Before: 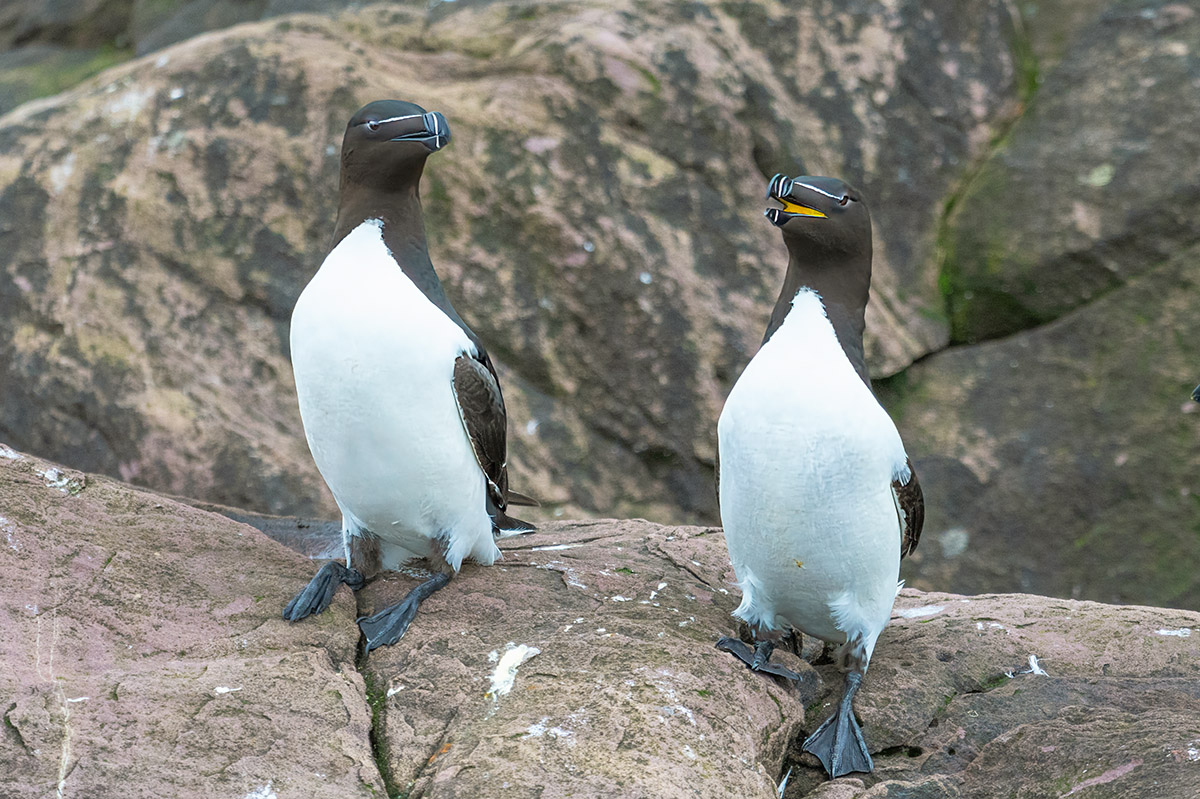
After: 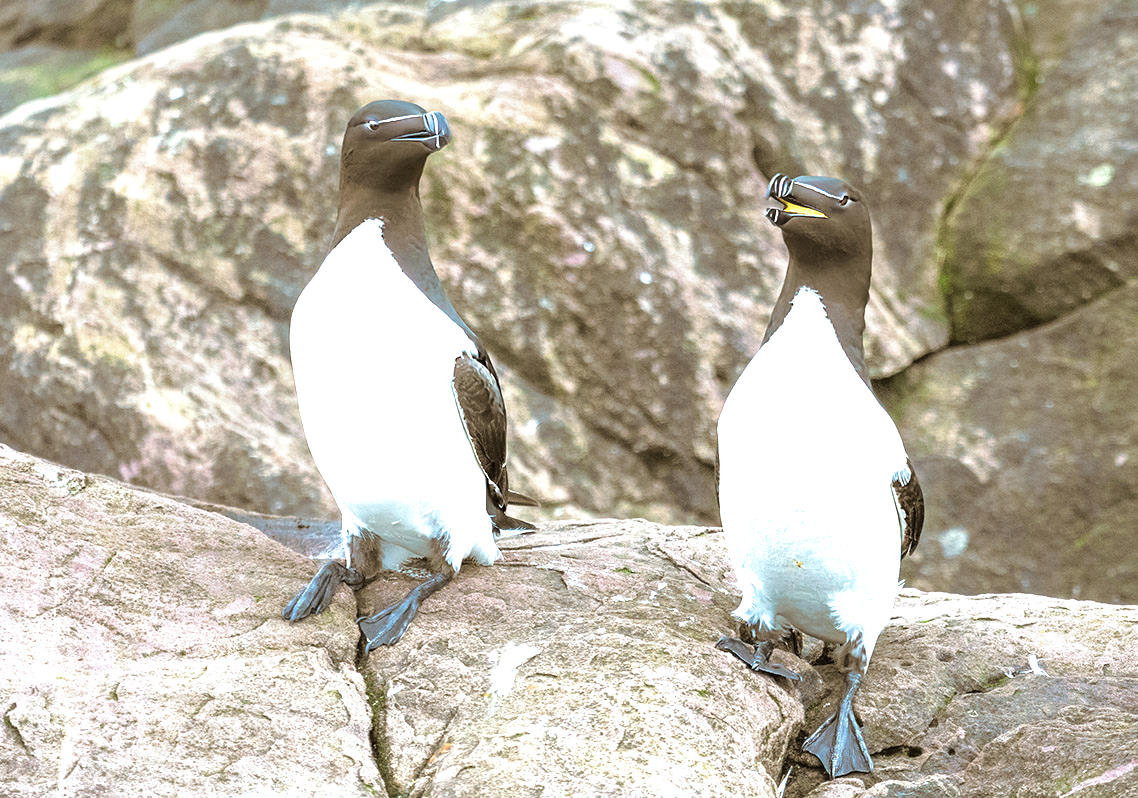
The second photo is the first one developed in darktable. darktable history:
color balance rgb: linear chroma grading › shadows 32%, linear chroma grading › global chroma -2%, linear chroma grading › mid-tones 4%, perceptual saturation grading › global saturation -2%, perceptual saturation grading › highlights -8%, perceptual saturation grading › mid-tones 8%, perceptual saturation grading › shadows 4%, perceptual brilliance grading › highlights 8%, perceptual brilliance grading › mid-tones 4%, perceptual brilliance grading › shadows 2%, global vibrance 16%, saturation formula JzAzBz (2021)
split-toning: shadows › hue 37.98°, highlights › hue 185.58°, balance -55.261
exposure: black level correction 0, exposure 1 EV, compensate exposure bias true, compensate highlight preservation false
crop and rotate: right 5.167%
